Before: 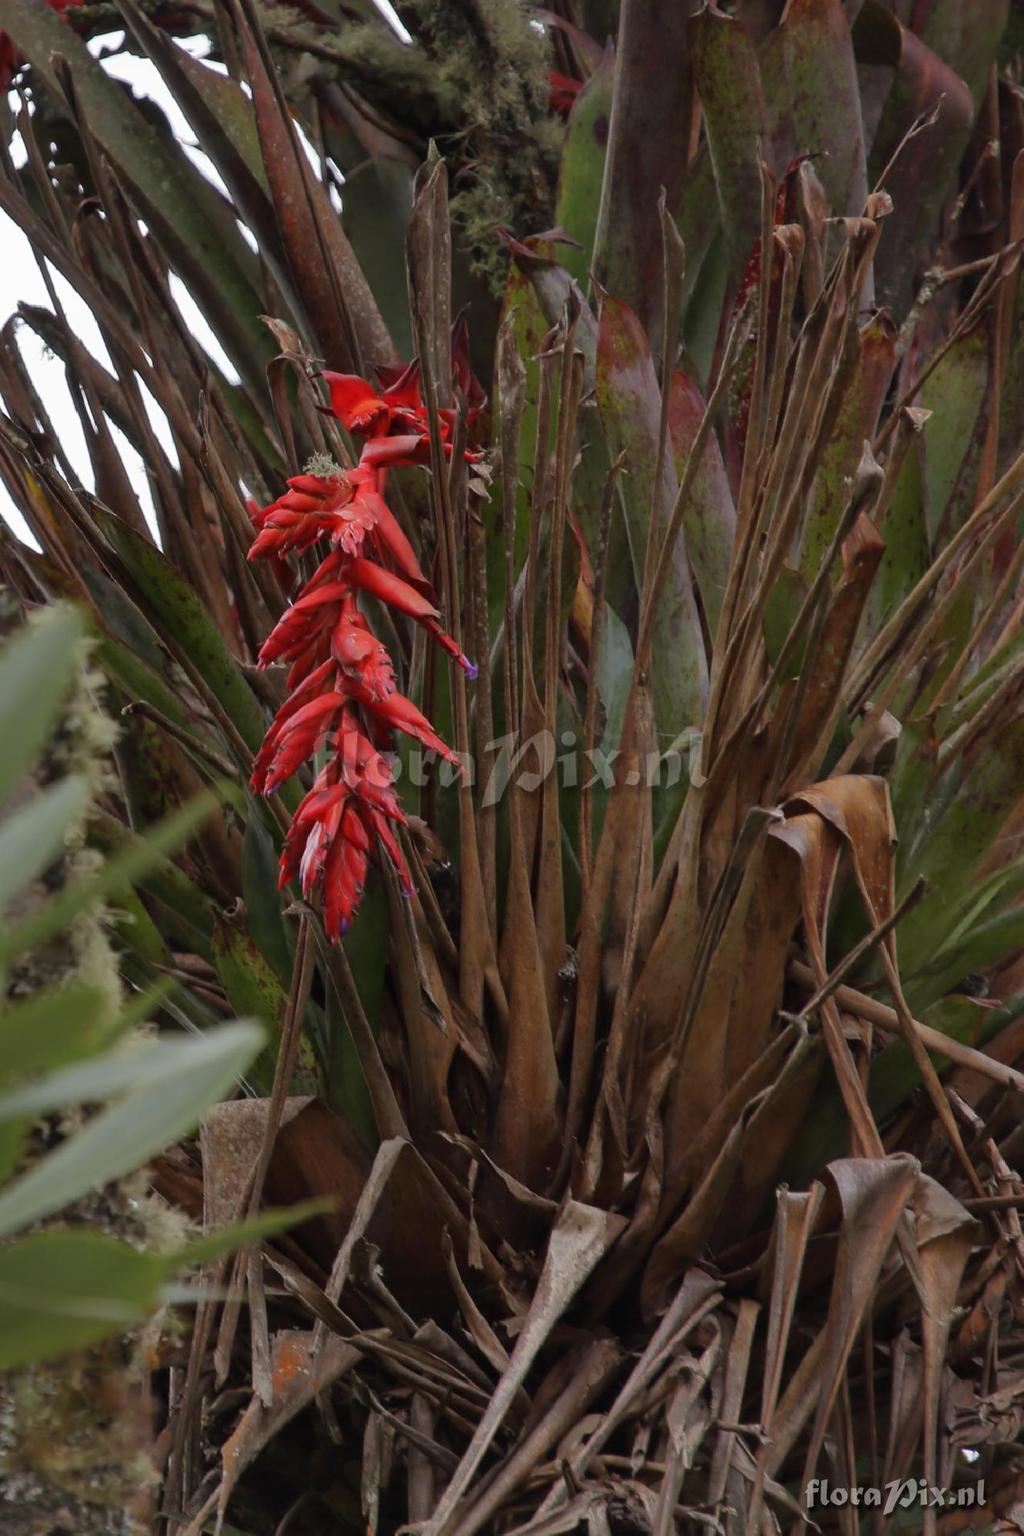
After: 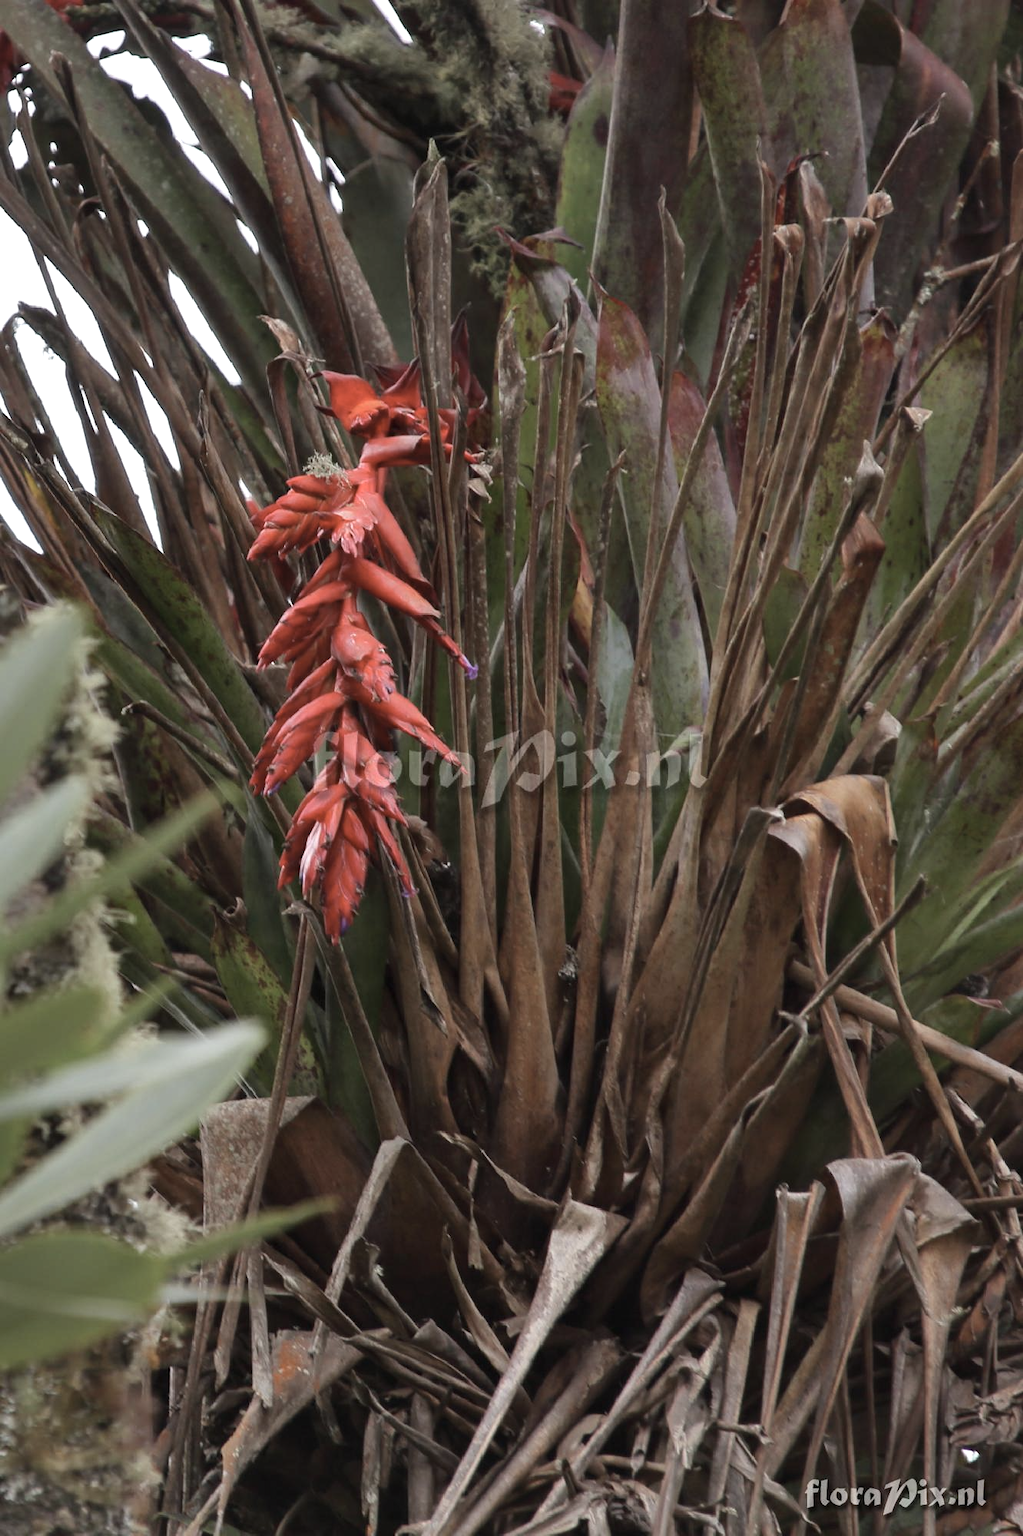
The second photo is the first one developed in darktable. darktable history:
exposure: black level correction 0, exposure 0.7 EV, compensate exposure bias true, compensate highlight preservation false
contrast brightness saturation: contrast 0.1, saturation -0.36
